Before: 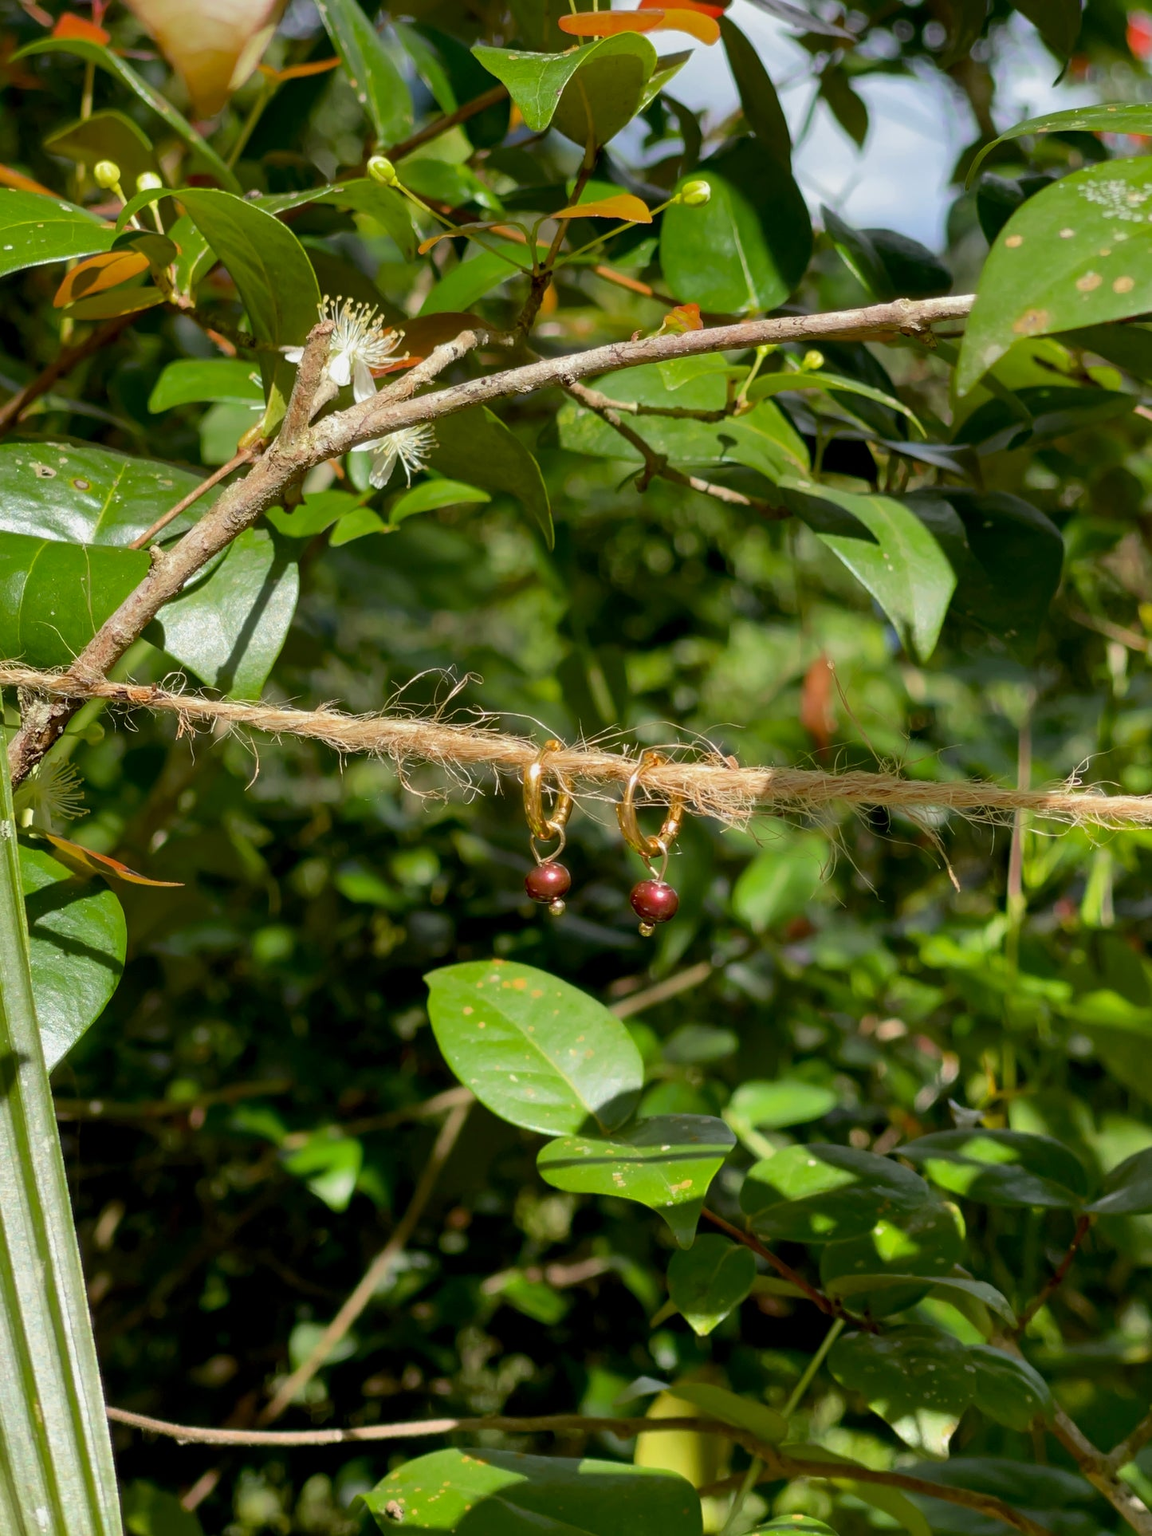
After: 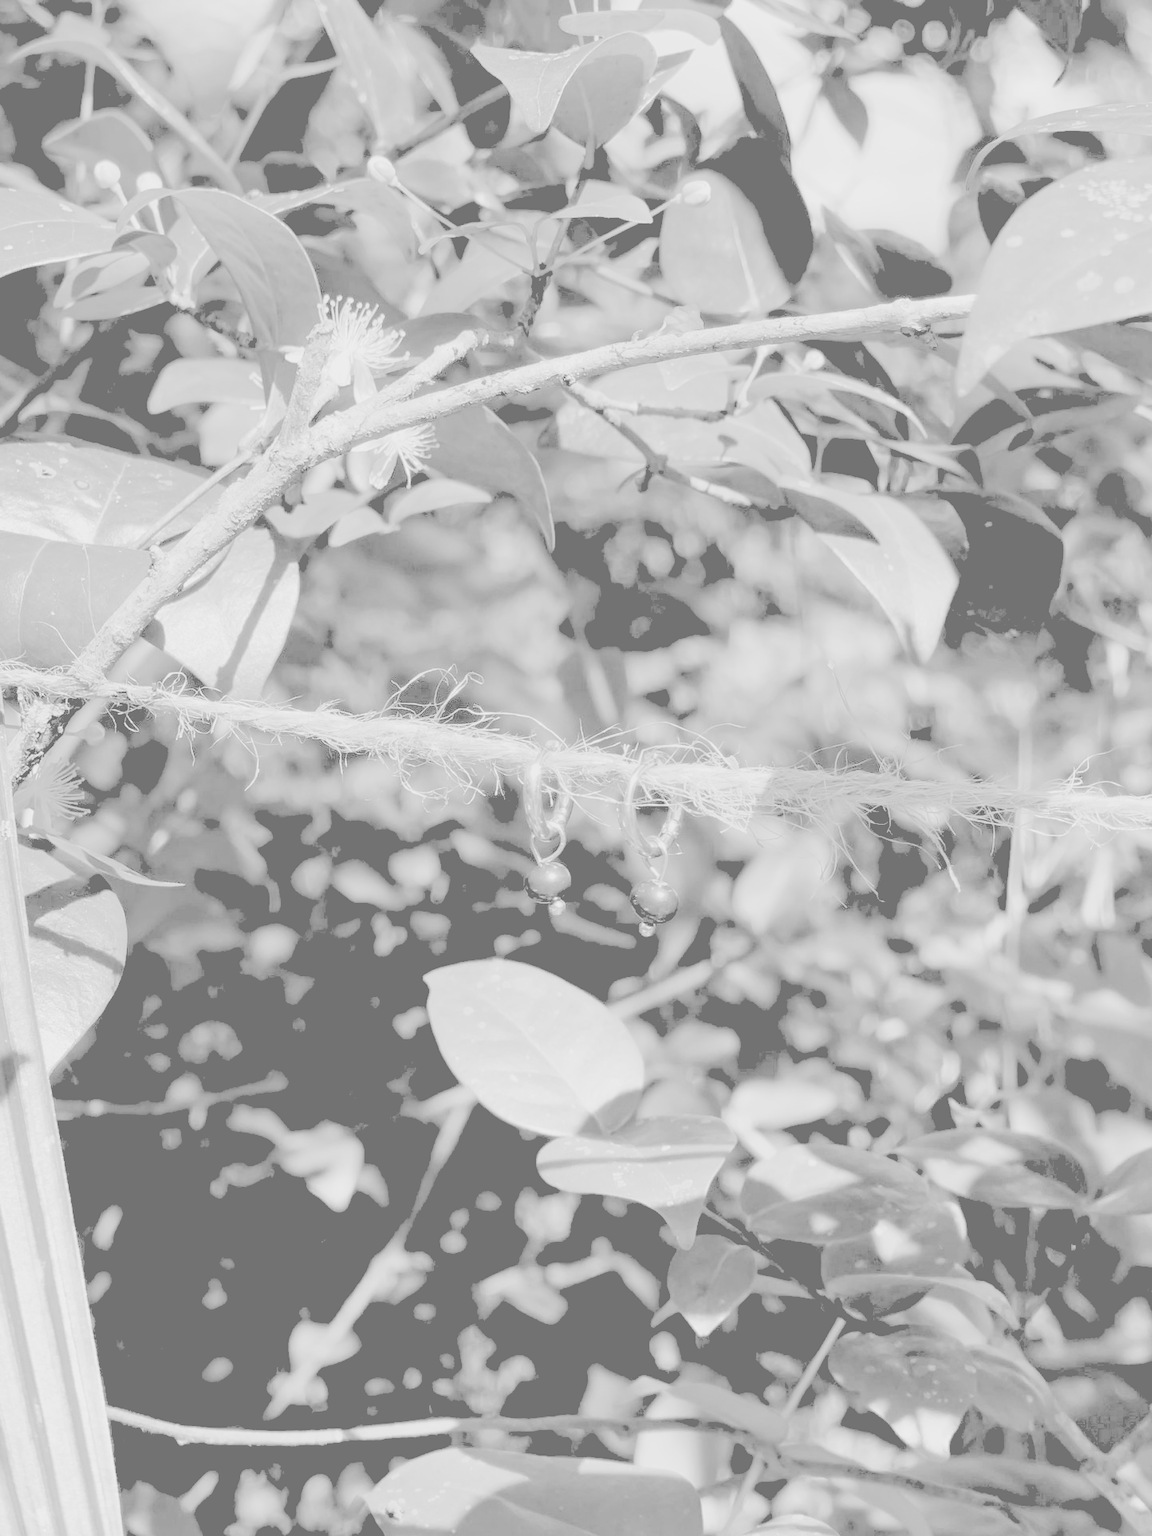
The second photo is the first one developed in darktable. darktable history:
exposure: black level correction 0, exposure 0.7 EV, compensate exposure bias true, compensate highlight preservation false
color correction: highlights a* 17.94, highlights b* 35.39, shadows a* 1.48, shadows b* 6.42, saturation 1.01
rgb levels: levels [[0.027, 0.429, 0.996], [0, 0.5, 1], [0, 0.5, 1]]
velvia: on, module defaults
contrast brightness saturation: contrast -0.32, brightness 0.75, saturation -0.78
monochrome: on, module defaults
